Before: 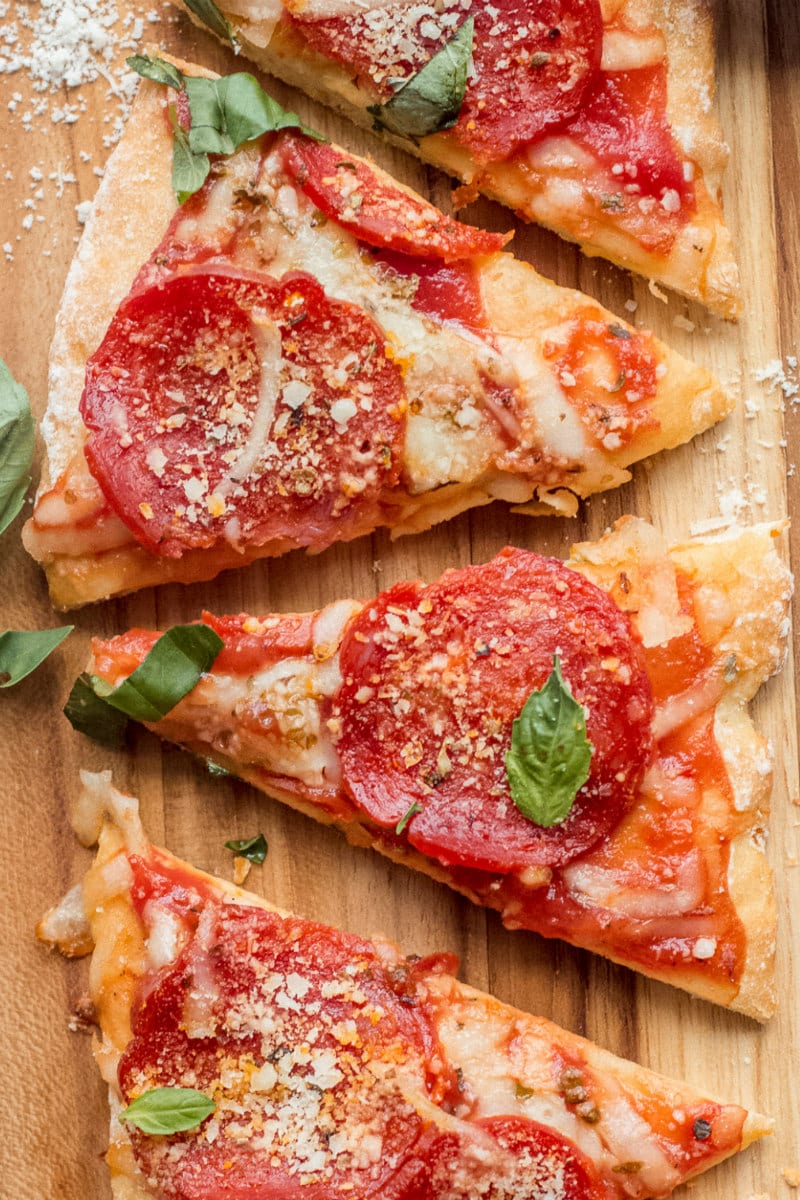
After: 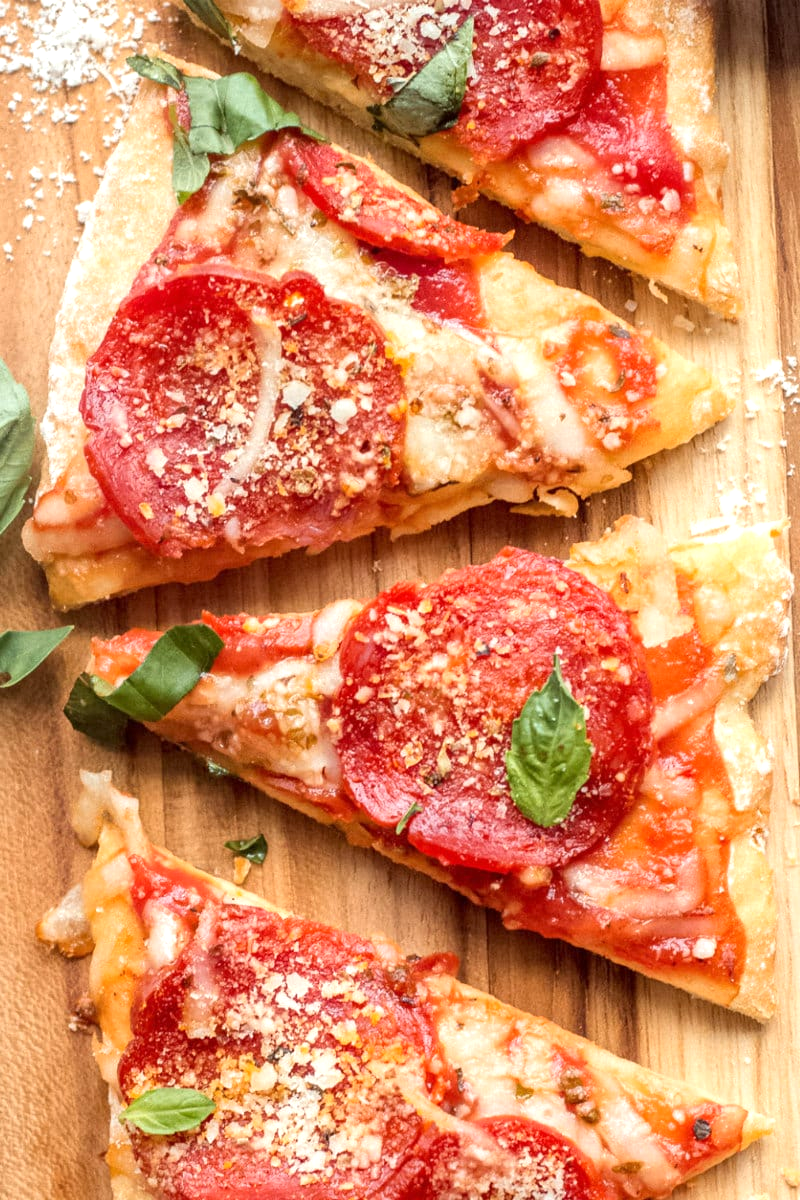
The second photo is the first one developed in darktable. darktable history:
exposure: exposure 0.482 EV, compensate exposure bias true, compensate highlight preservation false
